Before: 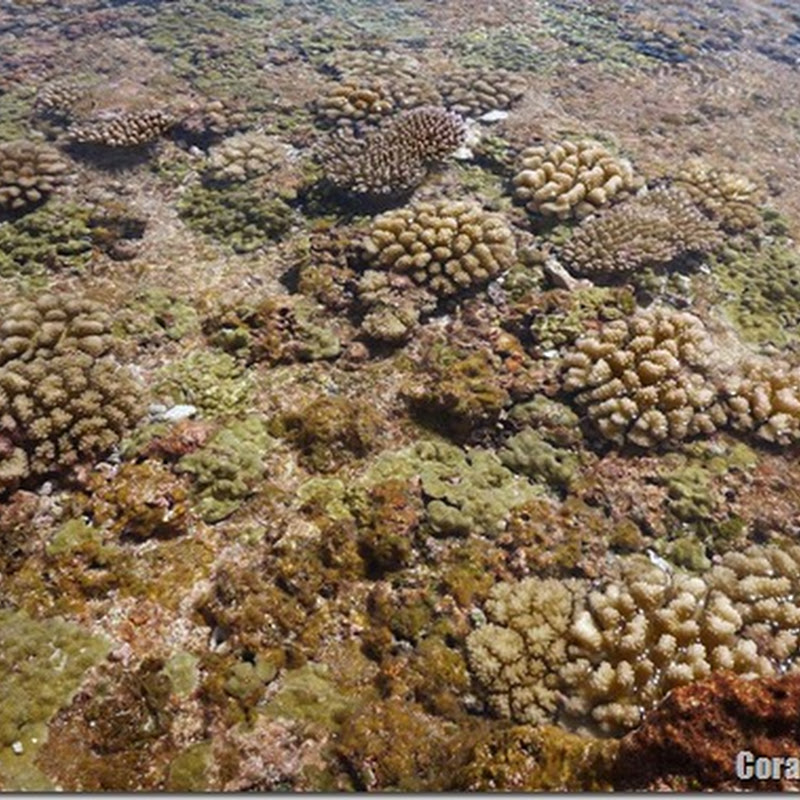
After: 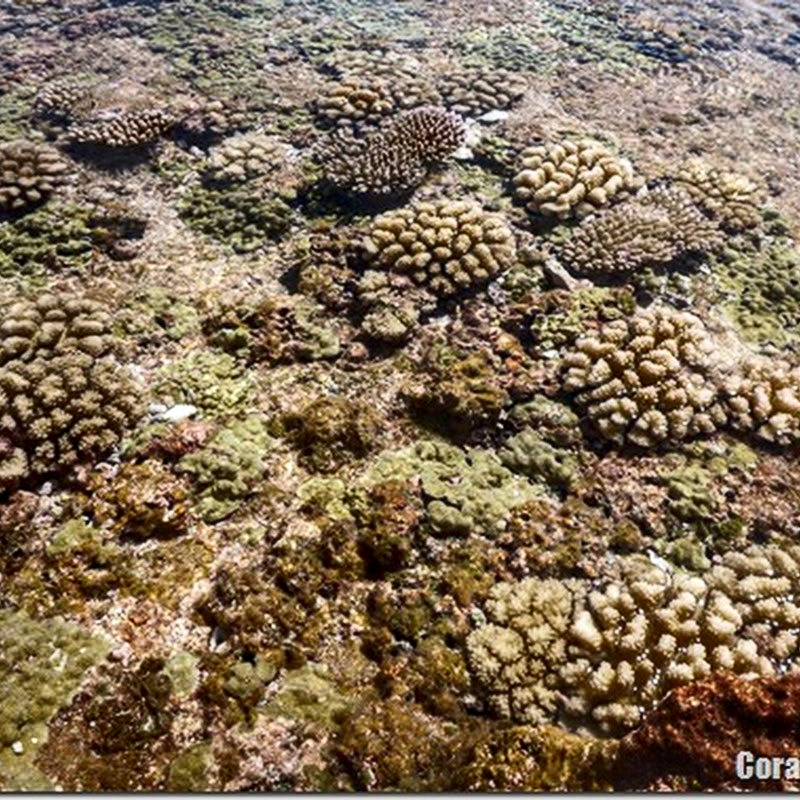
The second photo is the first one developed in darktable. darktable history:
contrast brightness saturation: contrast 0.28
local contrast: detail 130%
